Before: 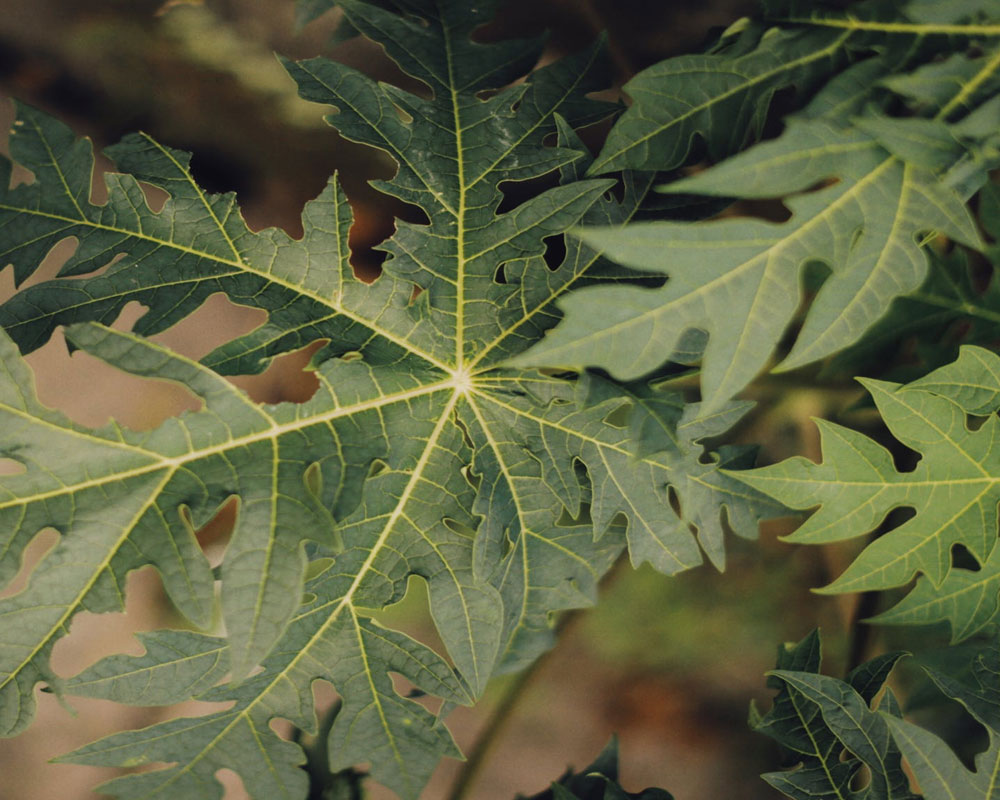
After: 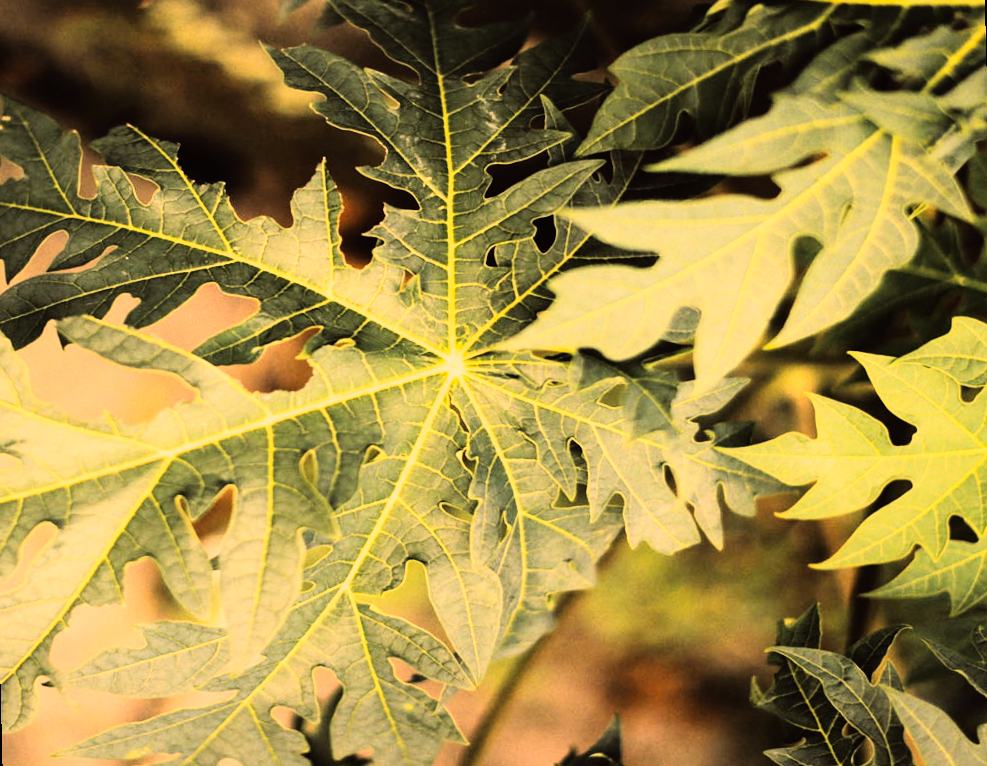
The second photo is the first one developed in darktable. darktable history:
rotate and perspective: rotation -1.42°, crop left 0.016, crop right 0.984, crop top 0.035, crop bottom 0.965
color balance rgb: shadows lift › luminance -5%, shadows lift › chroma 1.1%, shadows lift › hue 219°, power › luminance 10%, power › chroma 2.83%, power › hue 60°, highlights gain › chroma 4.52%, highlights gain › hue 33.33°, saturation formula JzAzBz (2021)
rgb curve: curves: ch0 [(0, 0) (0.21, 0.15) (0.24, 0.21) (0.5, 0.75) (0.75, 0.96) (0.89, 0.99) (1, 1)]; ch1 [(0, 0.02) (0.21, 0.13) (0.25, 0.2) (0.5, 0.67) (0.75, 0.9) (0.89, 0.97) (1, 1)]; ch2 [(0, 0.02) (0.21, 0.13) (0.25, 0.2) (0.5, 0.67) (0.75, 0.9) (0.89, 0.97) (1, 1)], compensate middle gray true
